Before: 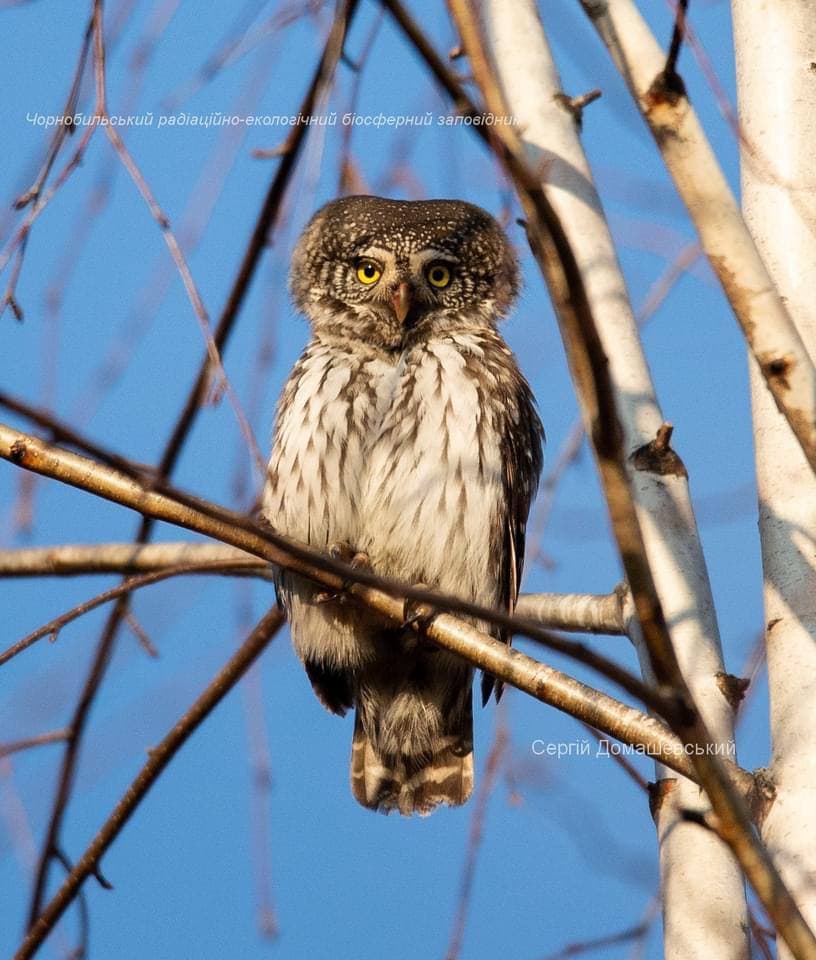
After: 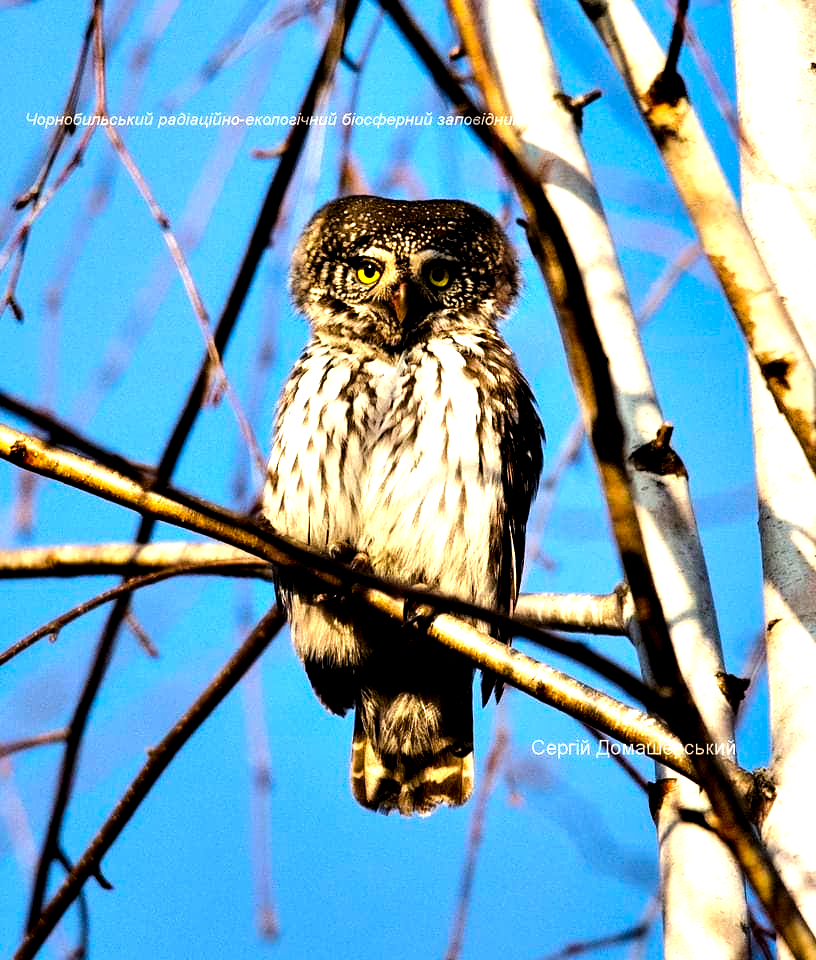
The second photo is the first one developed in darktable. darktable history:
color balance rgb: perceptual saturation grading › global saturation 20%, global vibrance 20%
contrast equalizer: octaves 7, y [[0.6 ×6], [0.55 ×6], [0 ×6], [0 ×6], [0 ×6]]
tone equalizer: -8 EV -0.75 EV, -7 EV -0.7 EV, -6 EV -0.6 EV, -5 EV -0.4 EV, -3 EV 0.4 EV, -2 EV 0.6 EV, -1 EV 0.7 EV, +0 EV 0.75 EV, edges refinement/feathering 500, mask exposure compensation -1.57 EV, preserve details no
